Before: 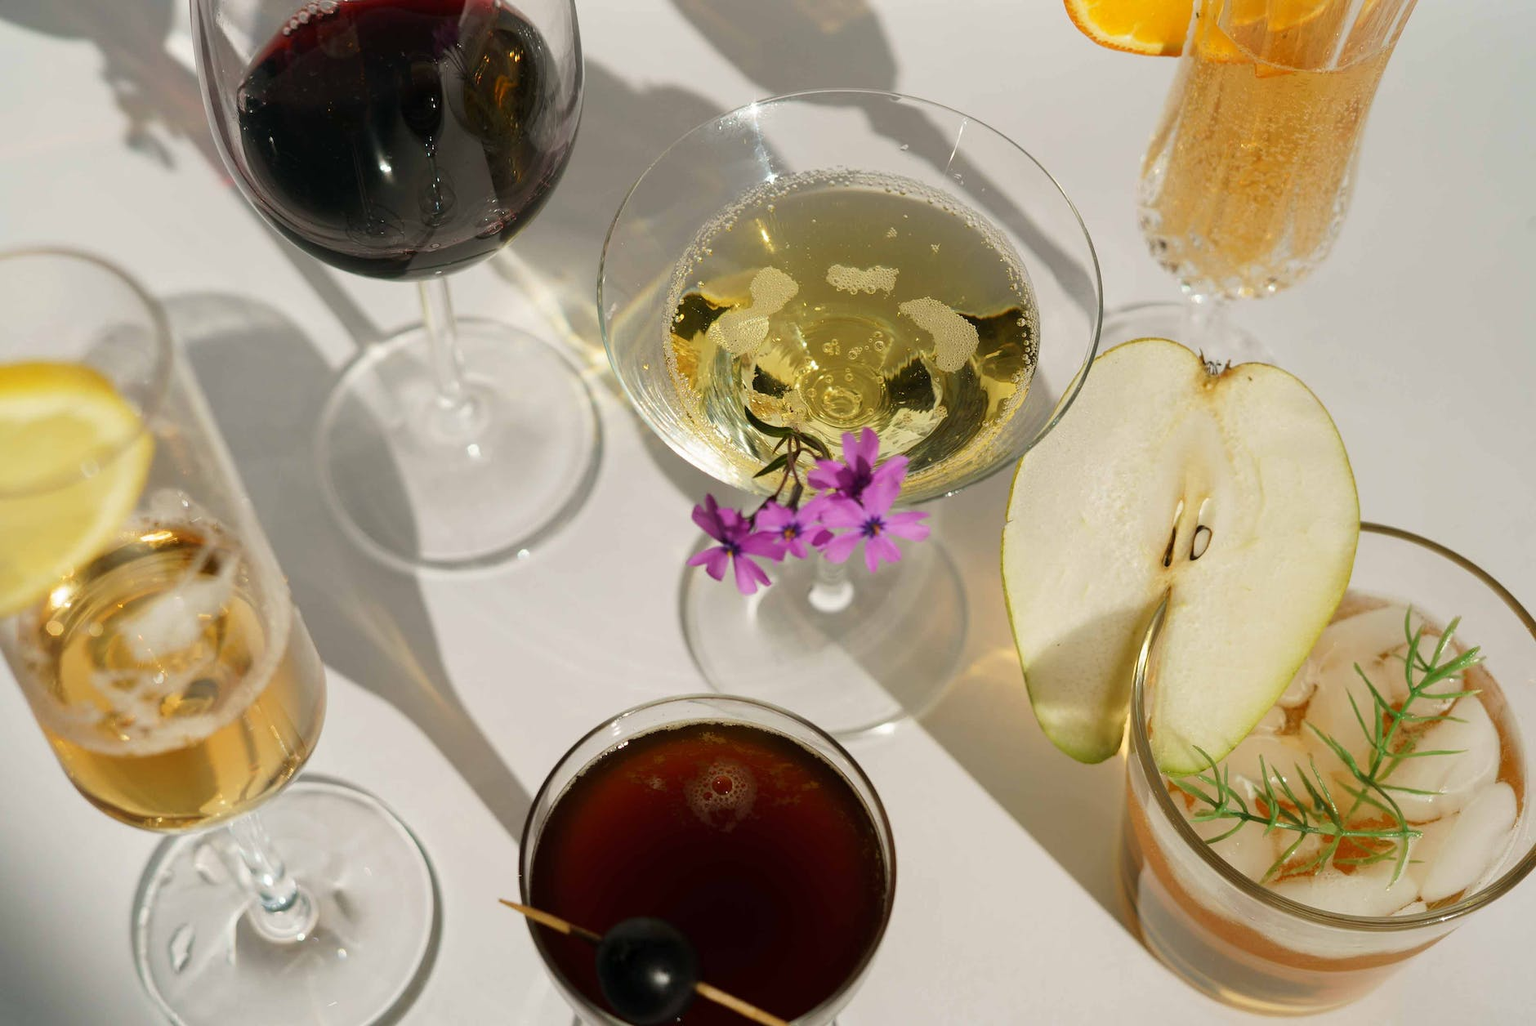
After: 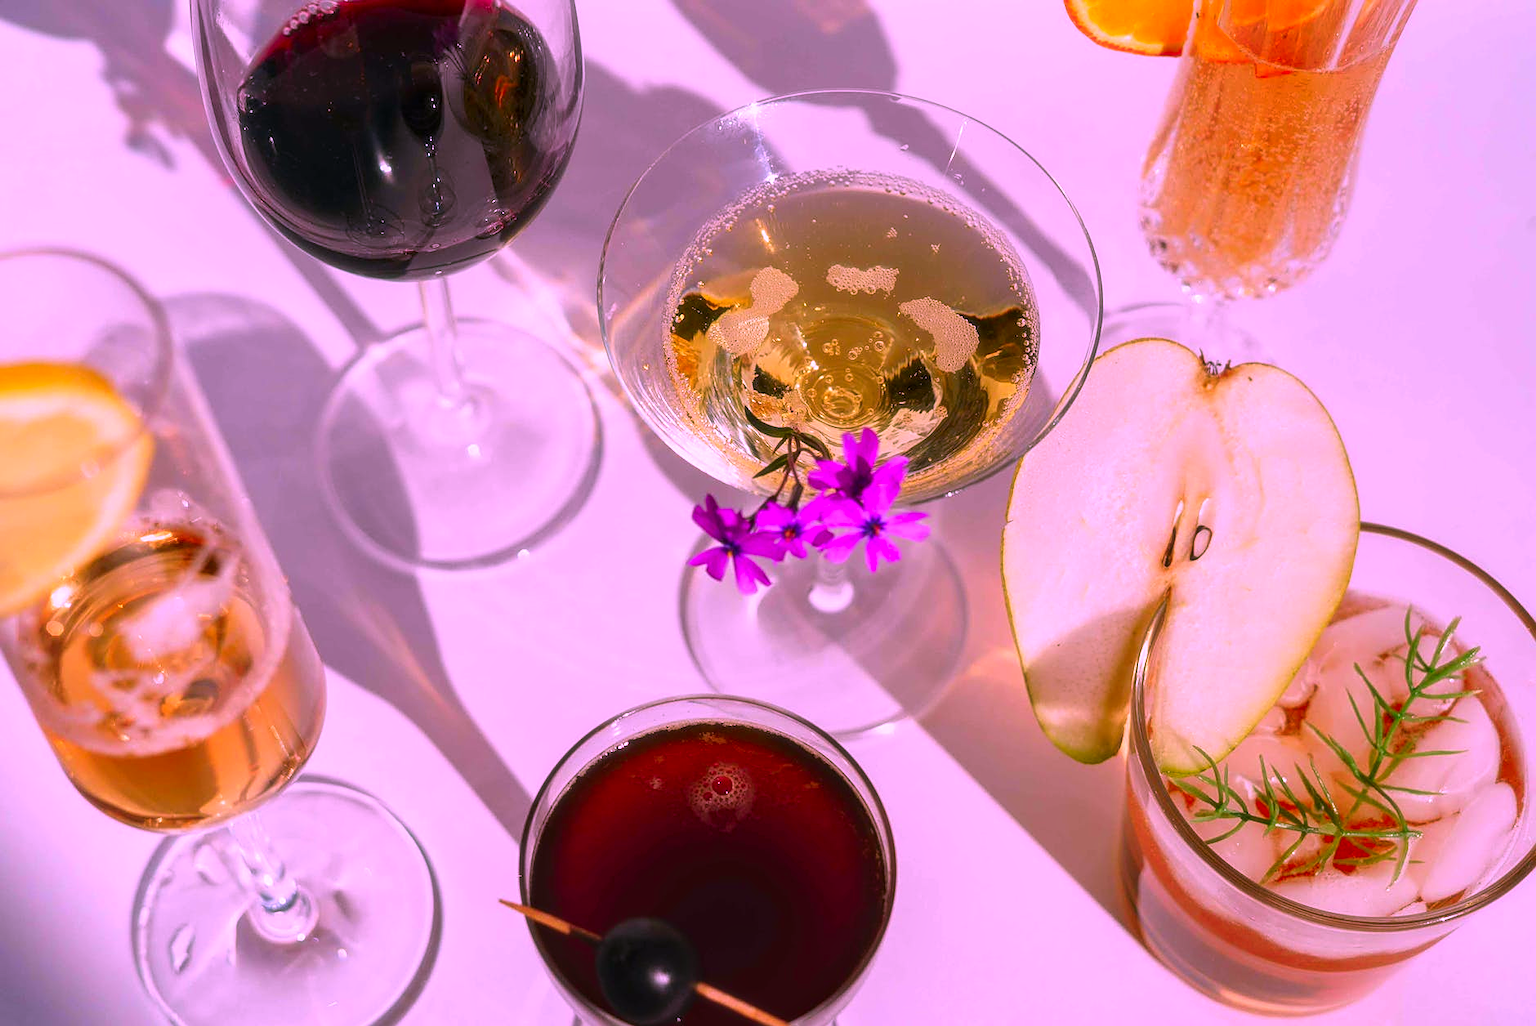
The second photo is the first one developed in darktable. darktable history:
color correction: highlights a* 19.5, highlights b* -11.53, saturation 1.69
local contrast: on, module defaults
soften: size 10%, saturation 50%, brightness 0.2 EV, mix 10%
white balance: red 1.042, blue 1.17
sharpen: on, module defaults
